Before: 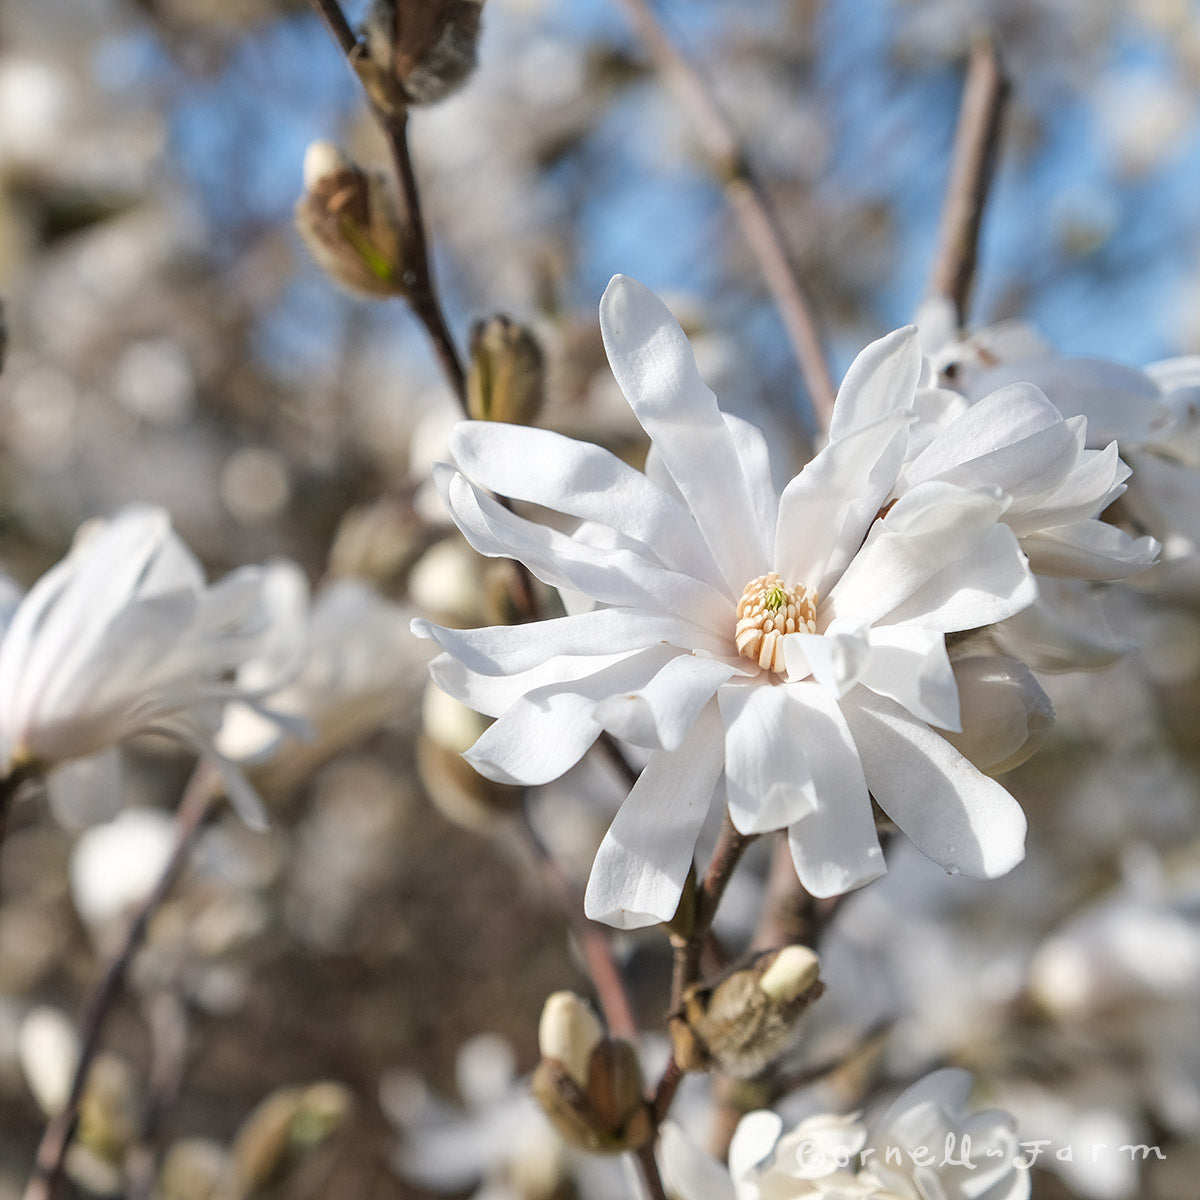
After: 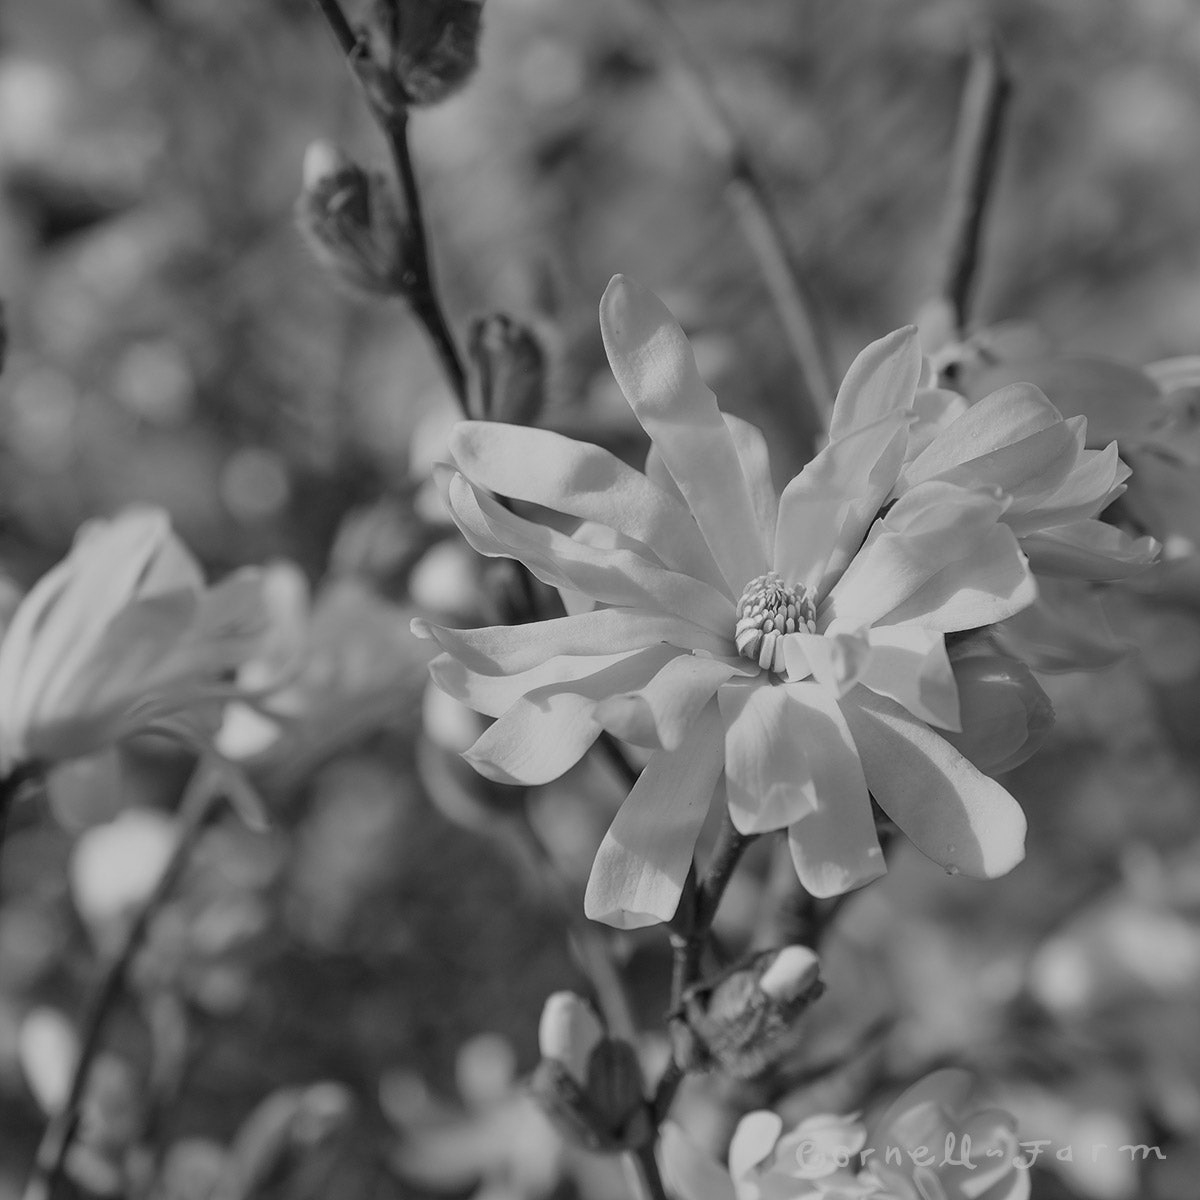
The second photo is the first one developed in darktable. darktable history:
monochrome: a 79.32, b 81.83, size 1.1
shadows and highlights: low approximation 0.01, soften with gaussian
